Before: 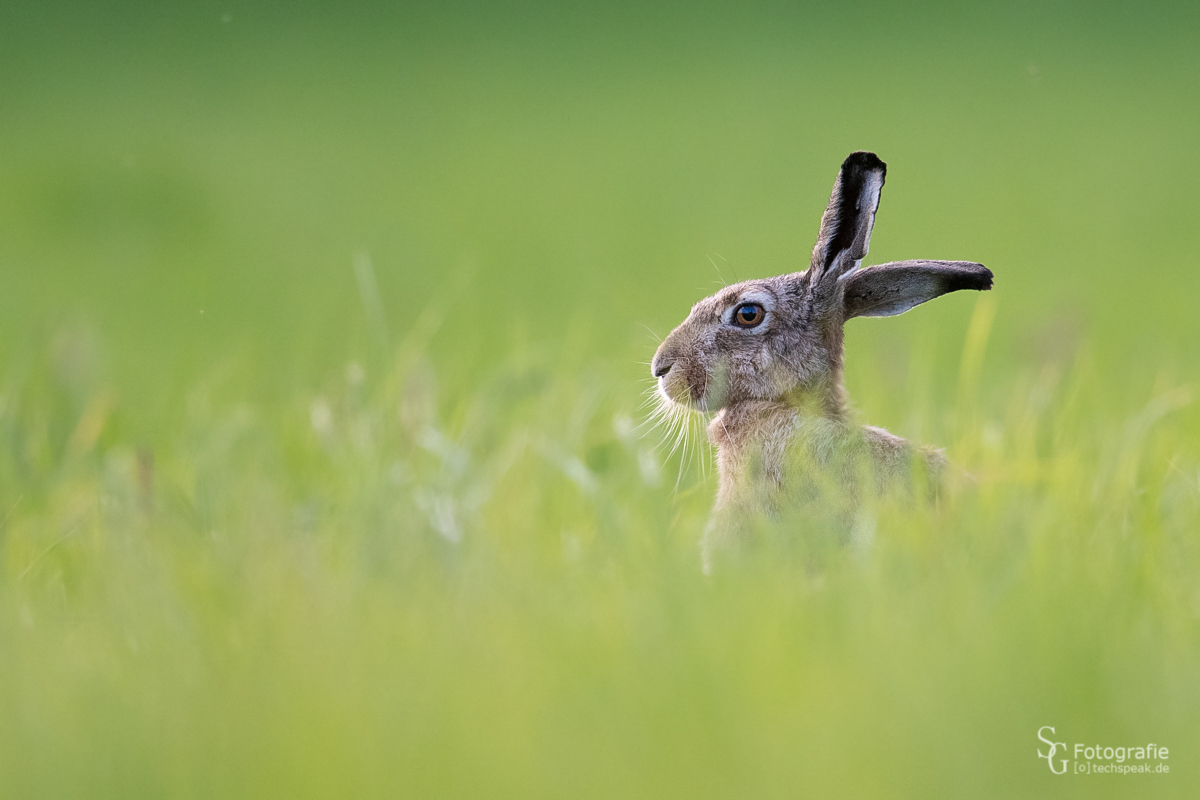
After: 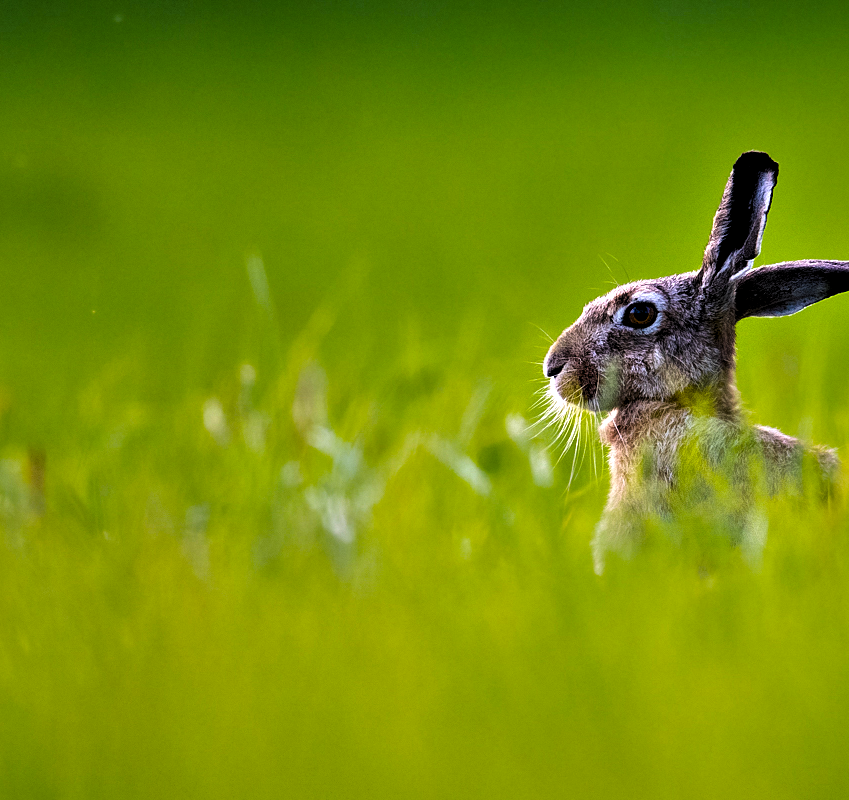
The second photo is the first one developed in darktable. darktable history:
color balance rgb: linear chroma grading › global chroma 25%, perceptual saturation grading › global saturation 50%
contrast equalizer: octaves 7, y [[0.6 ×6], [0.55 ×6], [0 ×6], [0 ×6], [0 ×6]]
crop and rotate: left 9.061%, right 20.142%
levels: levels [0.101, 0.578, 0.953]
